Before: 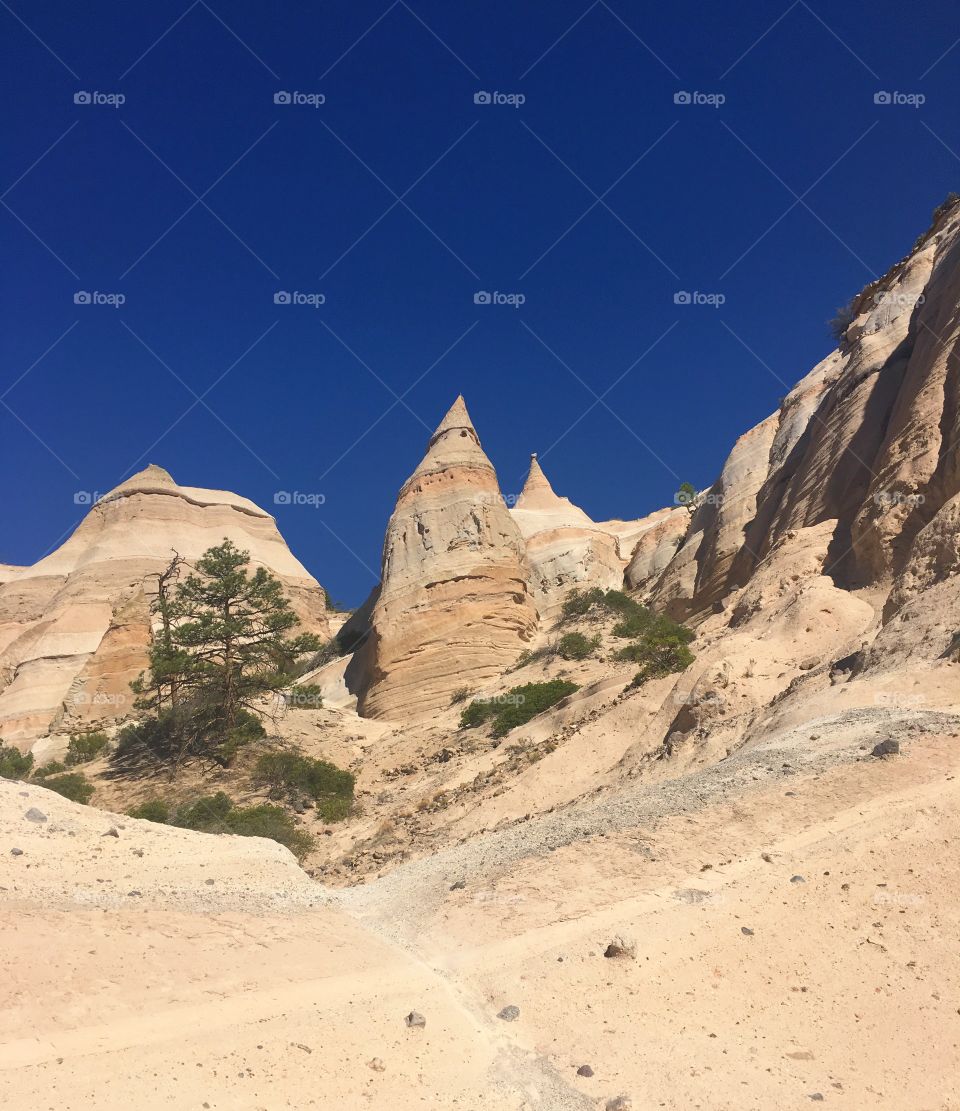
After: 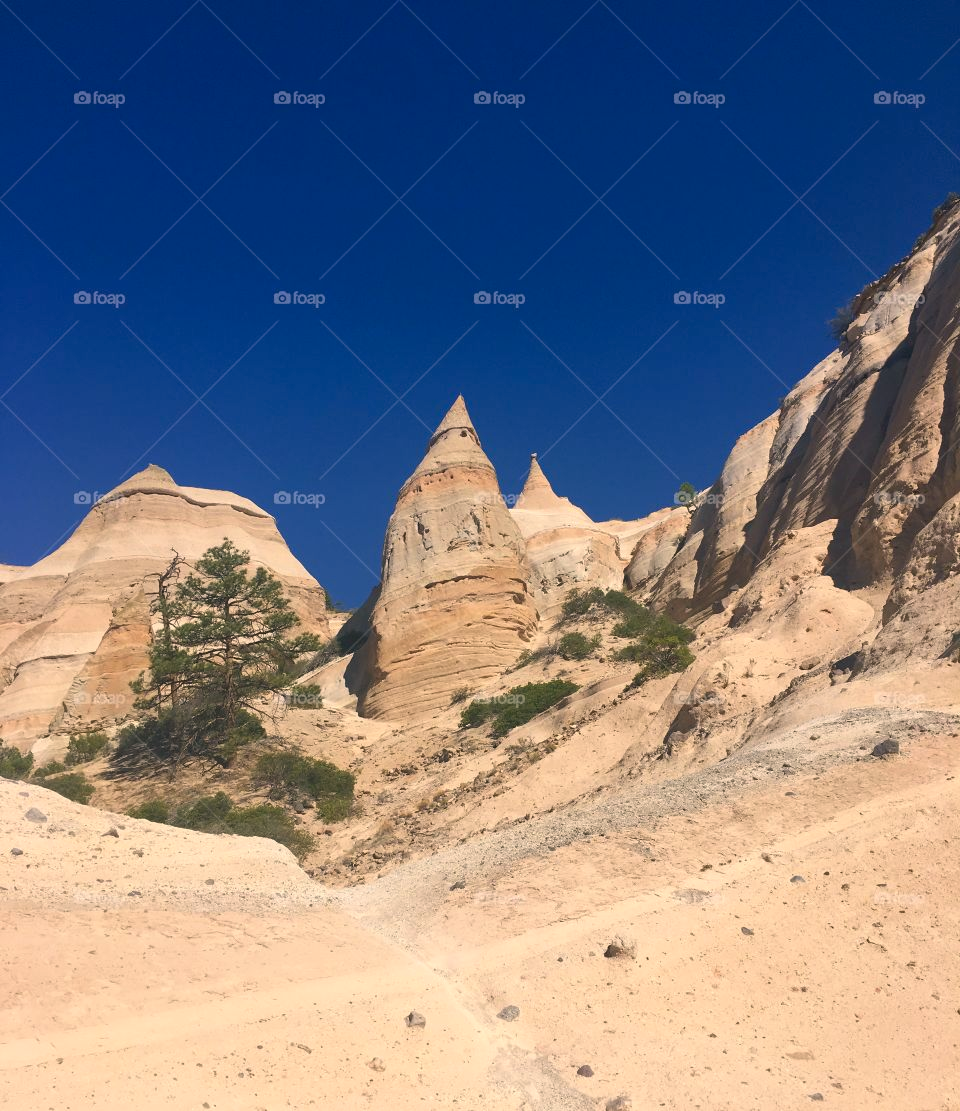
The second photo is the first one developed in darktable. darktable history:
color correction: highlights a* 5.47, highlights b* 5.3, shadows a* -4.14, shadows b* -5.09
